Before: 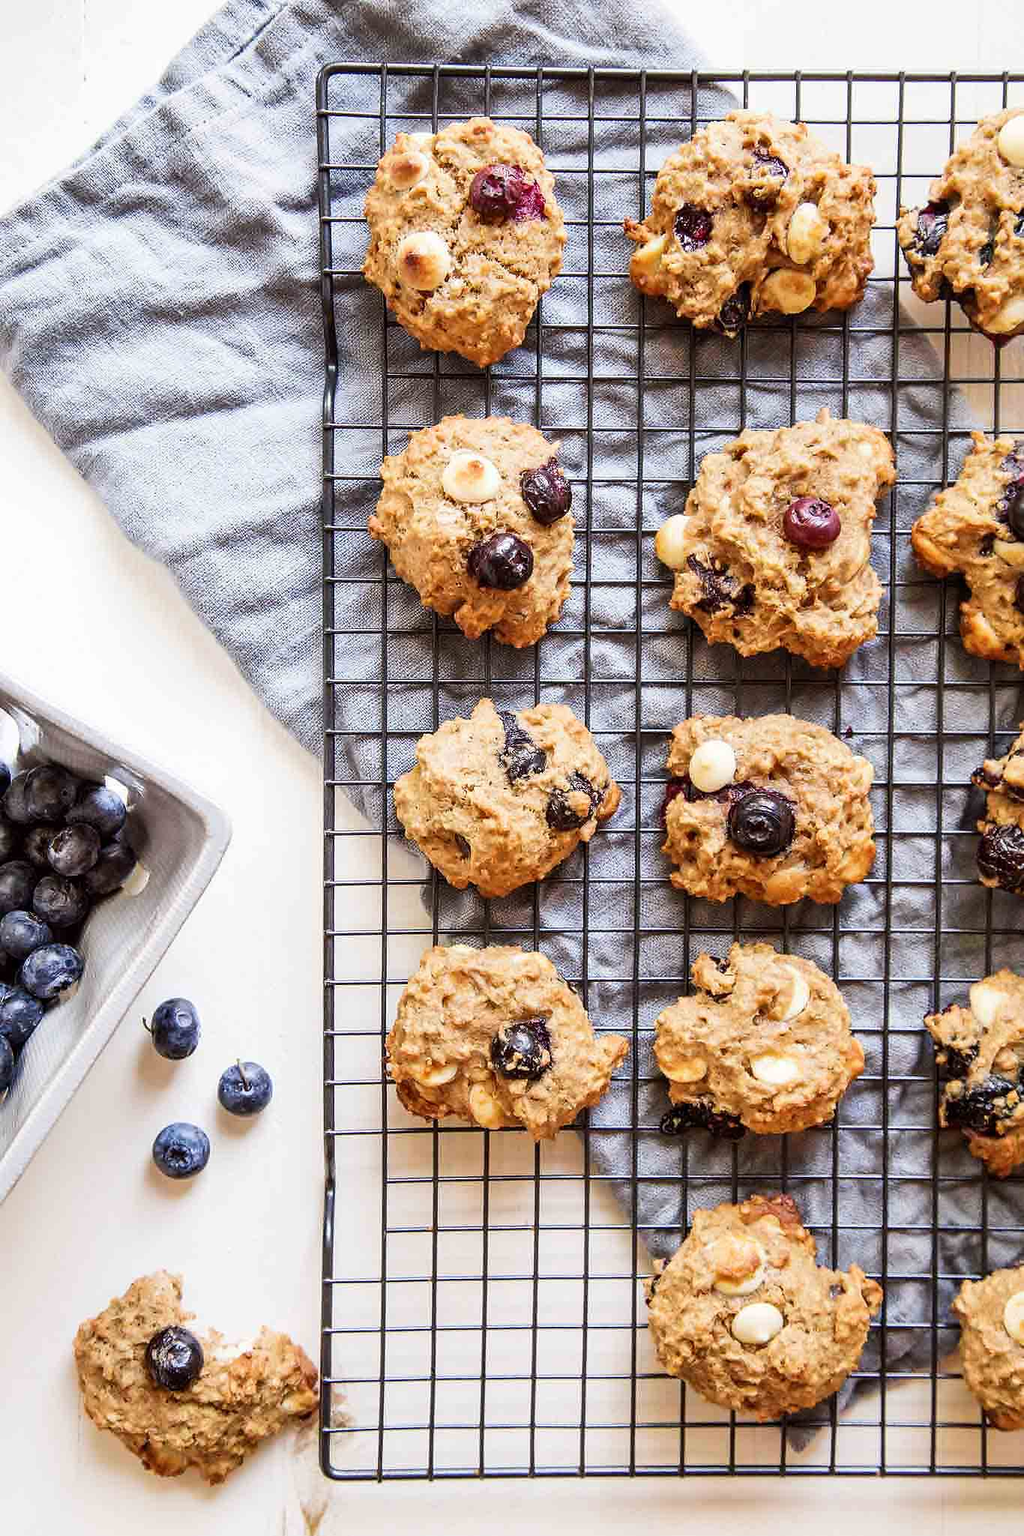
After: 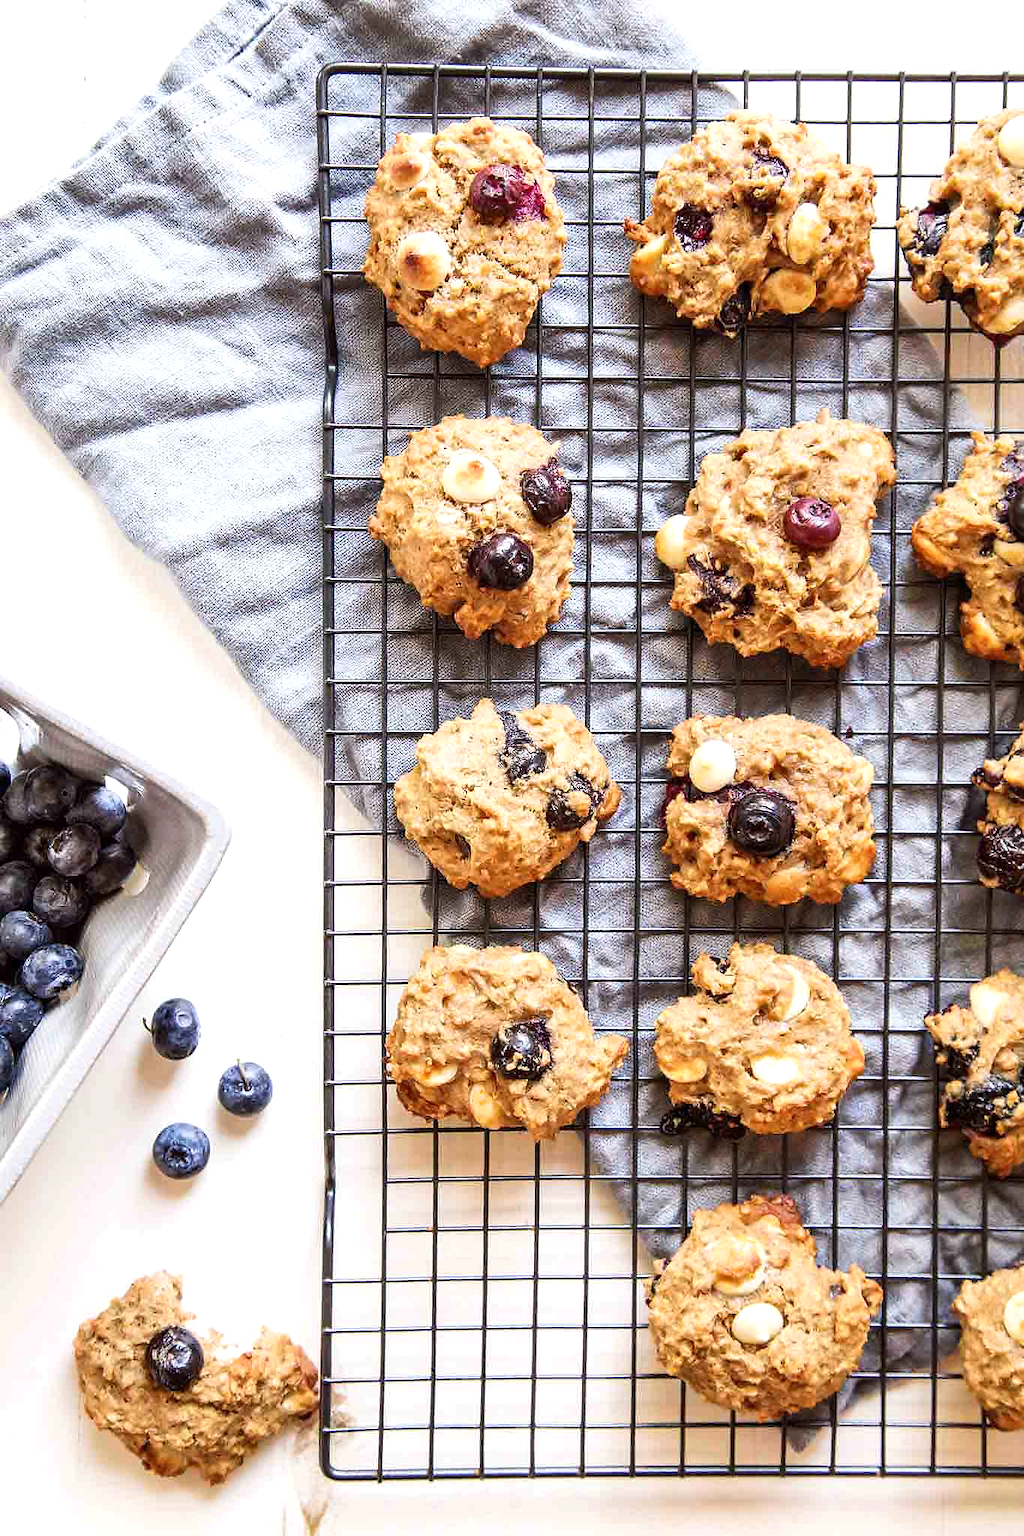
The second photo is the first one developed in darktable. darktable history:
exposure: exposure 0.291 EV, compensate highlight preservation false
